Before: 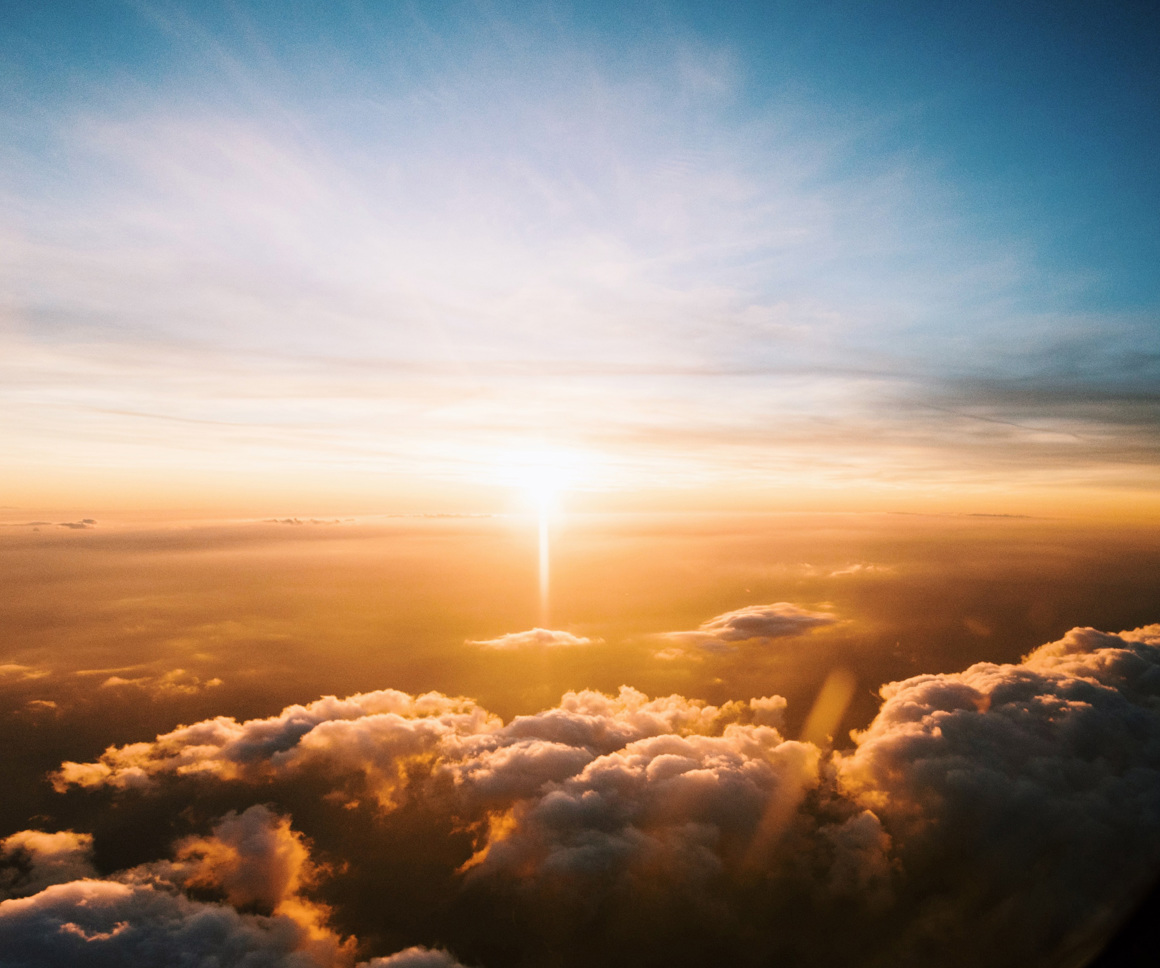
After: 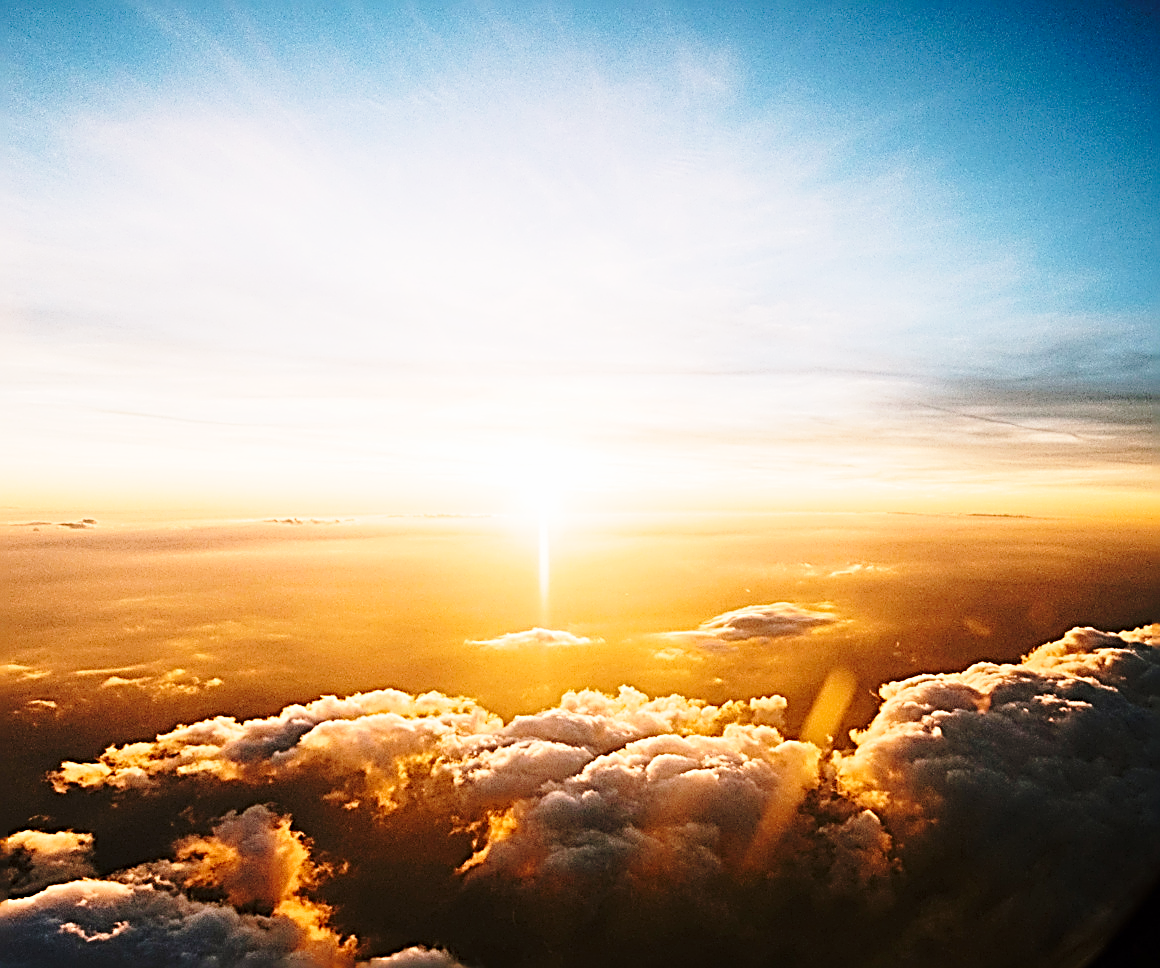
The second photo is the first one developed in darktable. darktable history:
sharpen: radius 3.158, amount 1.731
base curve: curves: ch0 [(0, 0) (0.028, 0.03) (0.121, 0.232) (0.46, 0.748) (0.859, 0.968) (1, 1)], preserve colors none
